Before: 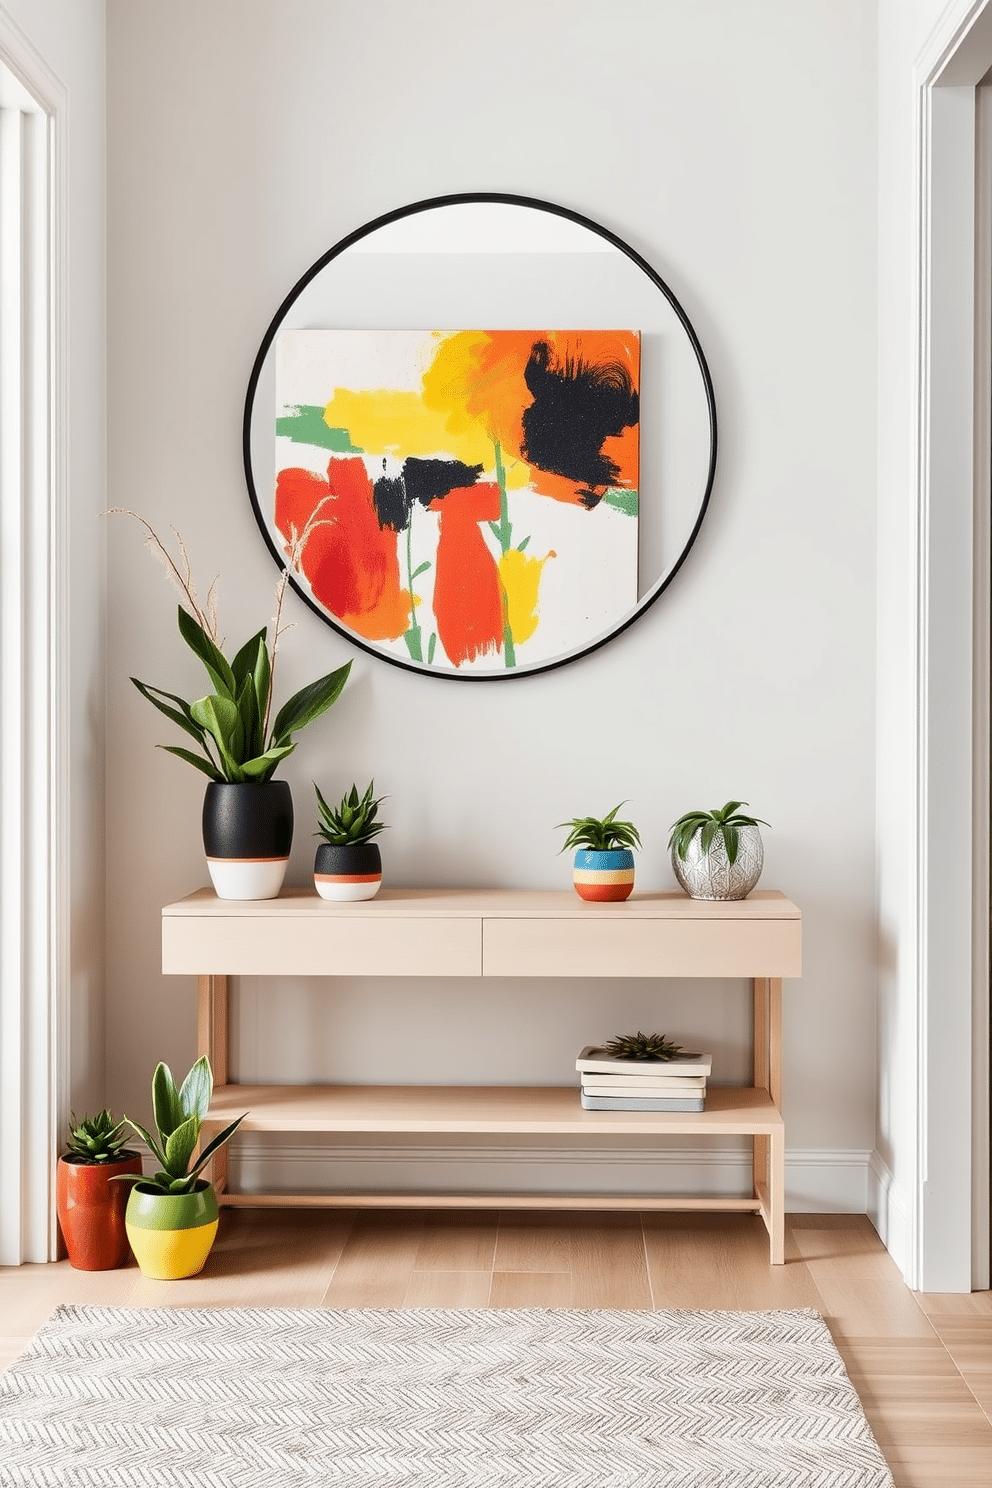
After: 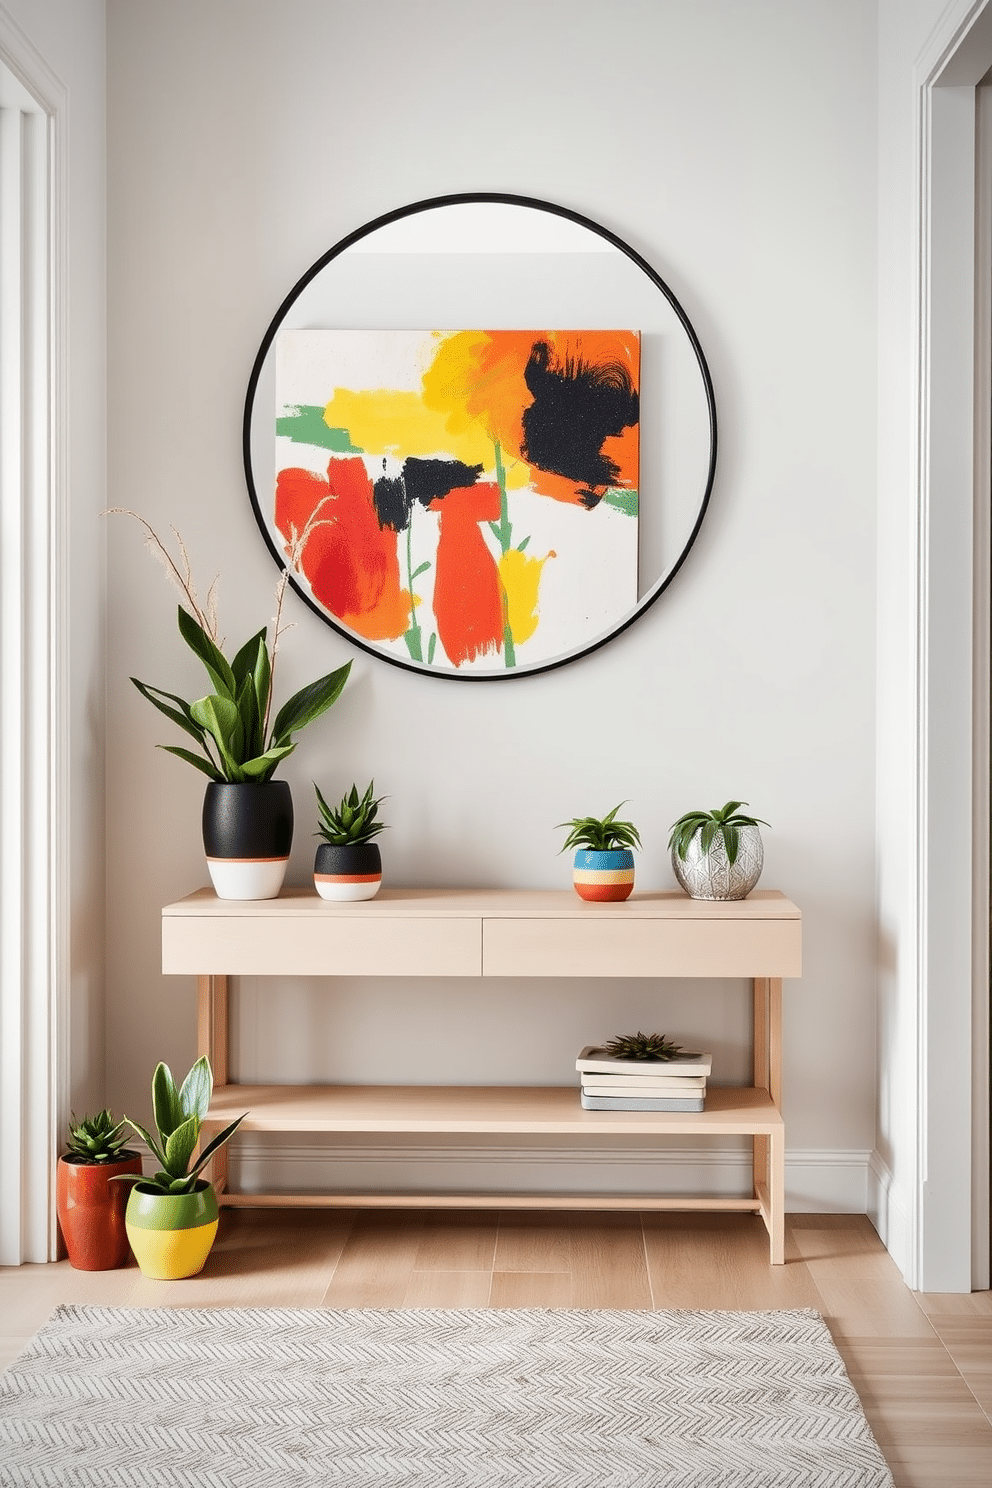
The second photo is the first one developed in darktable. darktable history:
vignetting: fall-off start 74.74%, fall-off radius 66%, brightness -0.578, saturation -0.261
